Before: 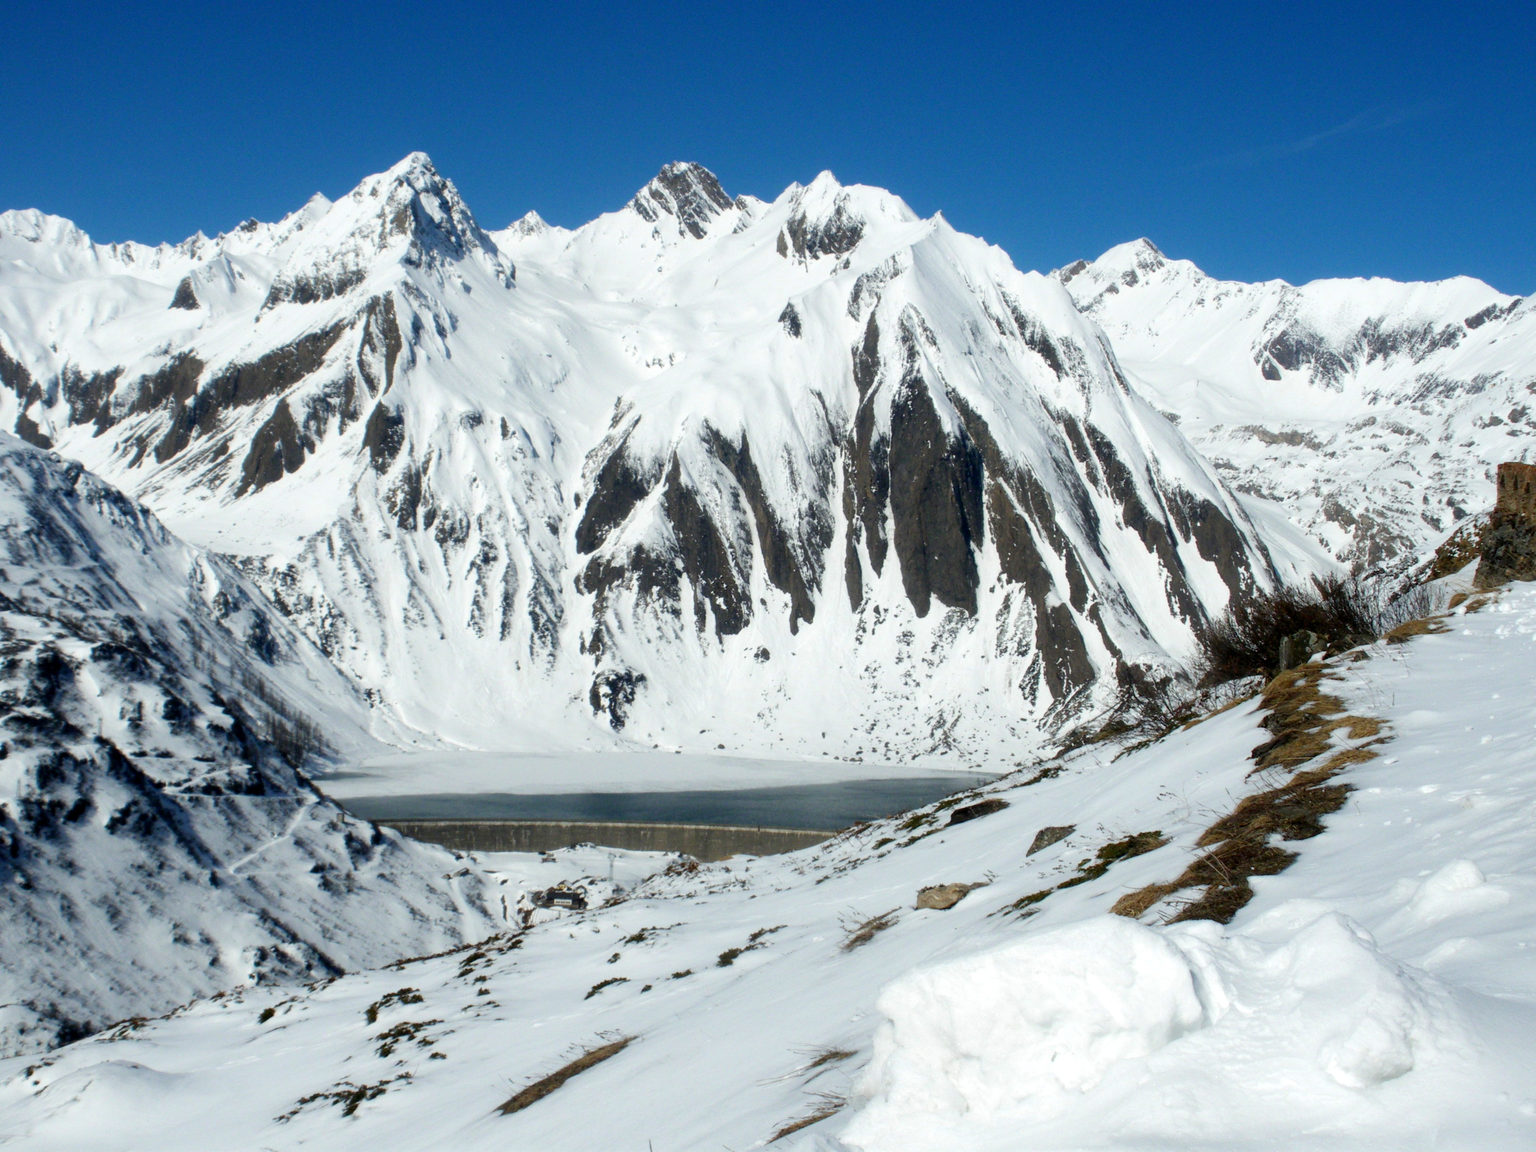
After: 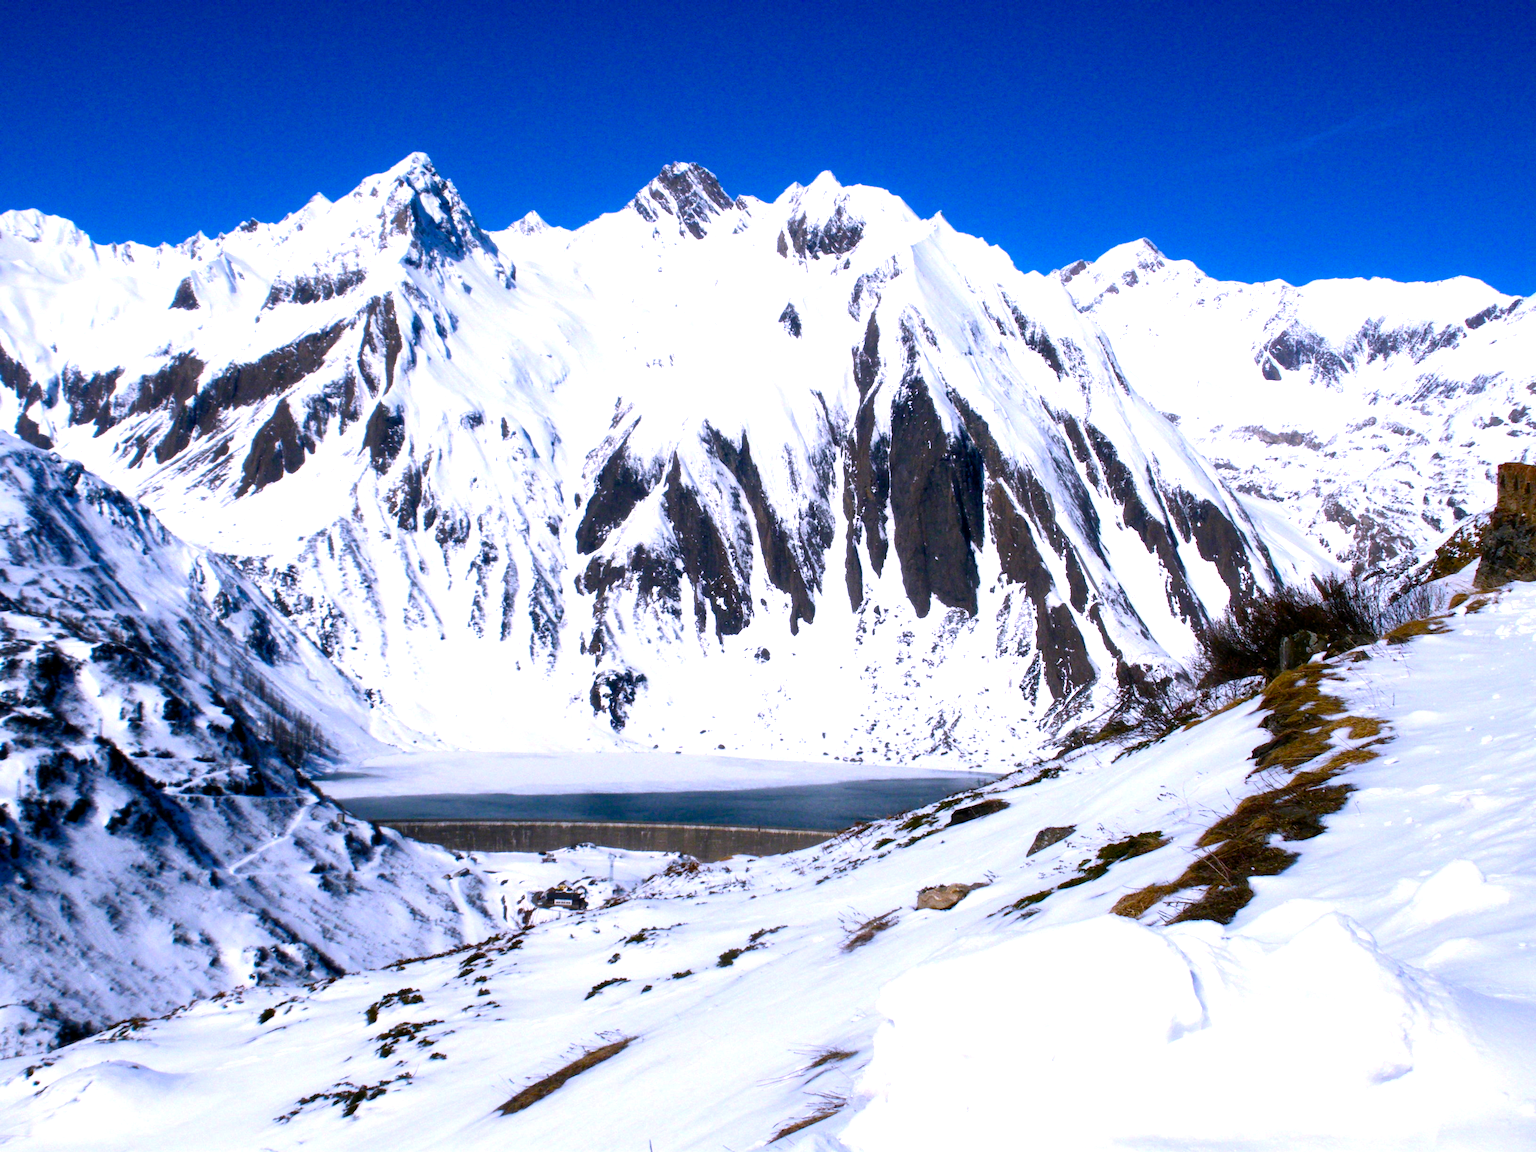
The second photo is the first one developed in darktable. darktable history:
color balance rgb: linear chroma grading › global chroma 9%, perceptual saturation grading › global saturation 36%, perceptual saturation grading › shadows 35%, perceptual brilliance grading › global brilliance 15%, perceptual brilliance grading › shadows -35%, global vibrance 15%
white balance: red 1.042, blue 1.17
